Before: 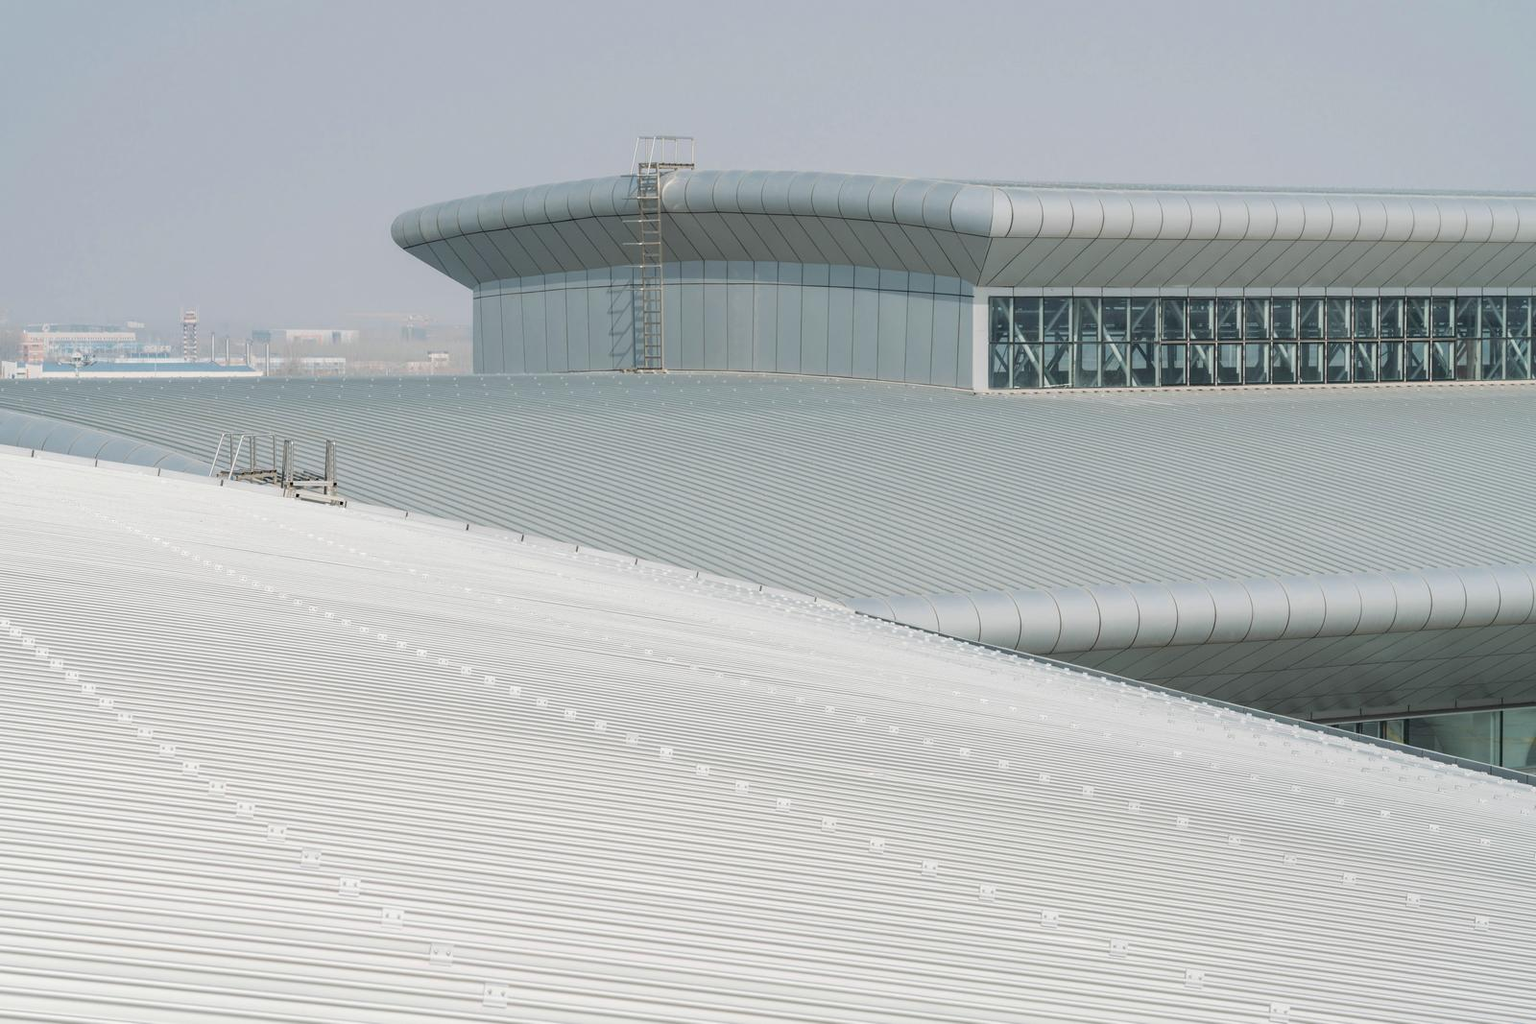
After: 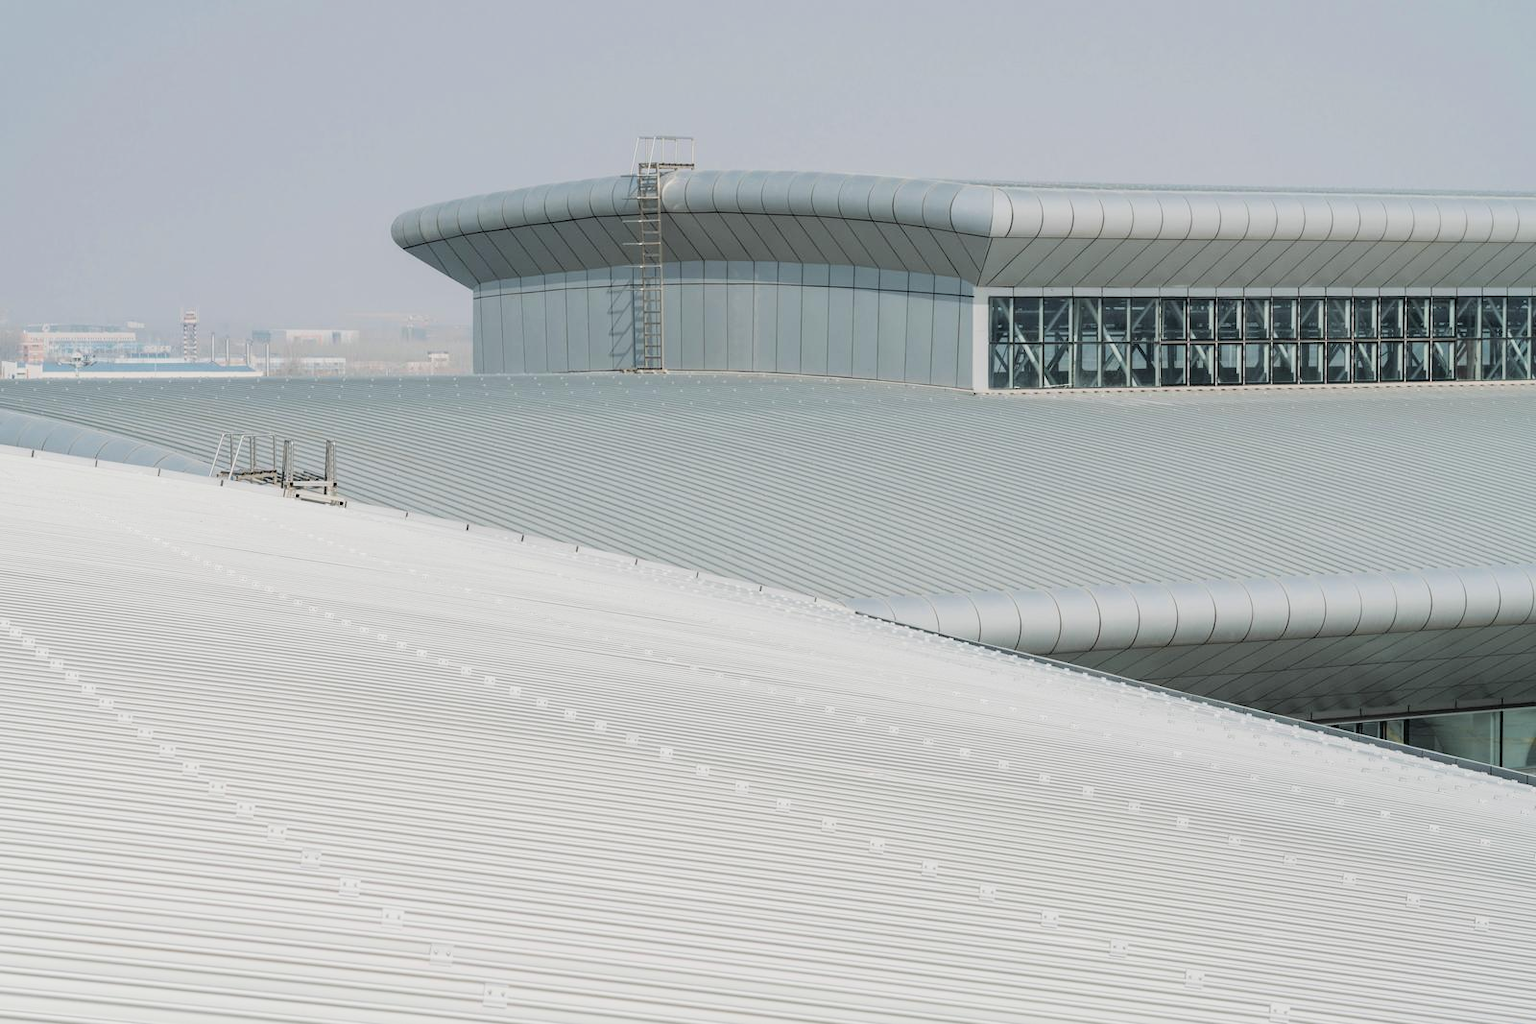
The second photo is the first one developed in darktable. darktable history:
filmic rgb: middle gray luminance 12.93%, black relative exposure -10.16 EV, white relative exposure 3.46 EV, target black luminance 0%, hardness 5.69, latitude 45.03%, contrast 1.216, highlights saturation mix 3.8%, shadows ↔ highlights balance 27.46%
